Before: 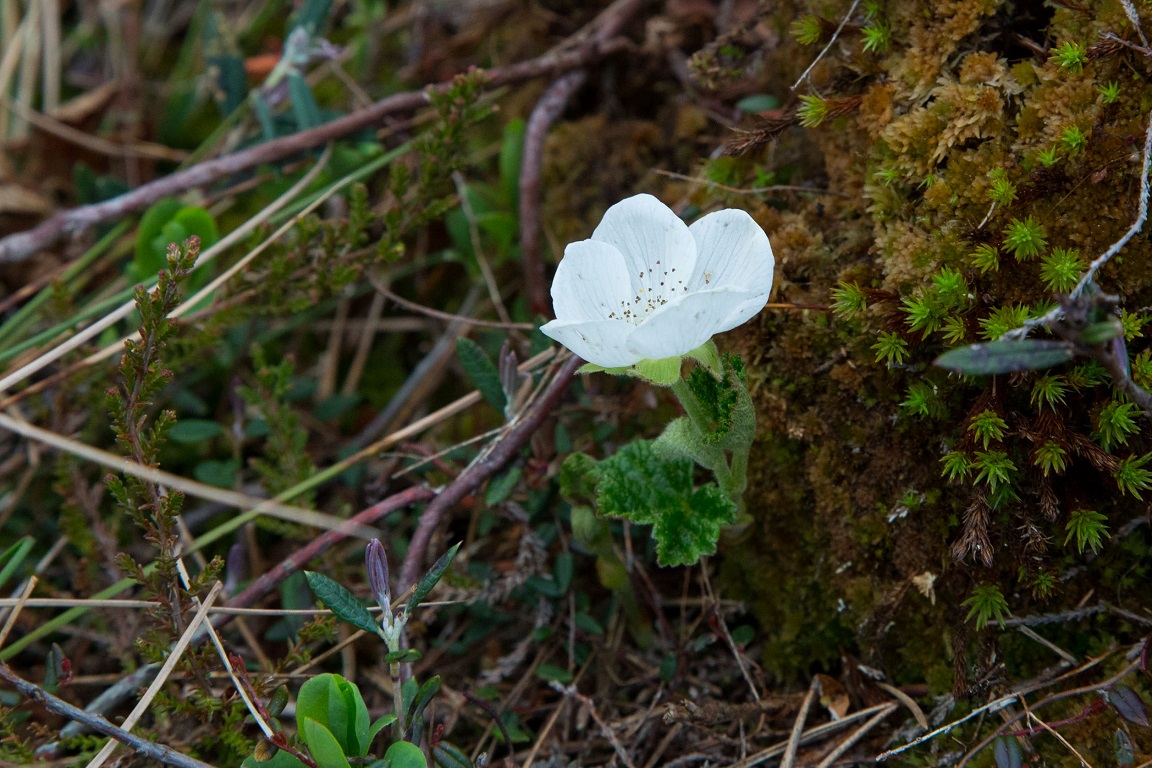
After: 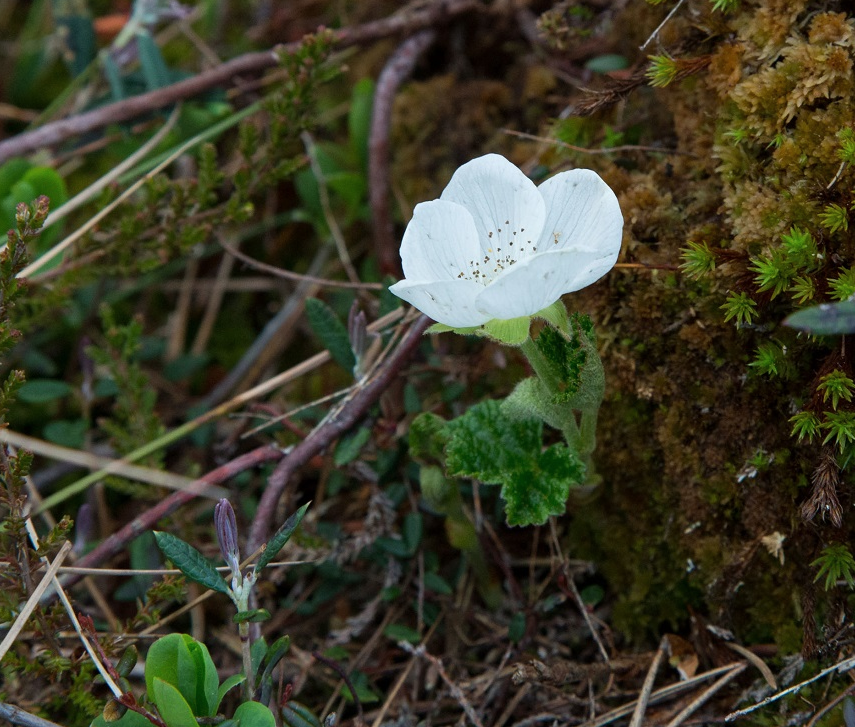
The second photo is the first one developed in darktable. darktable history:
crop and rotate: left 13.15%, top 5.251%, right 12.609%
contrast brightness saturation: saturation -0.04
